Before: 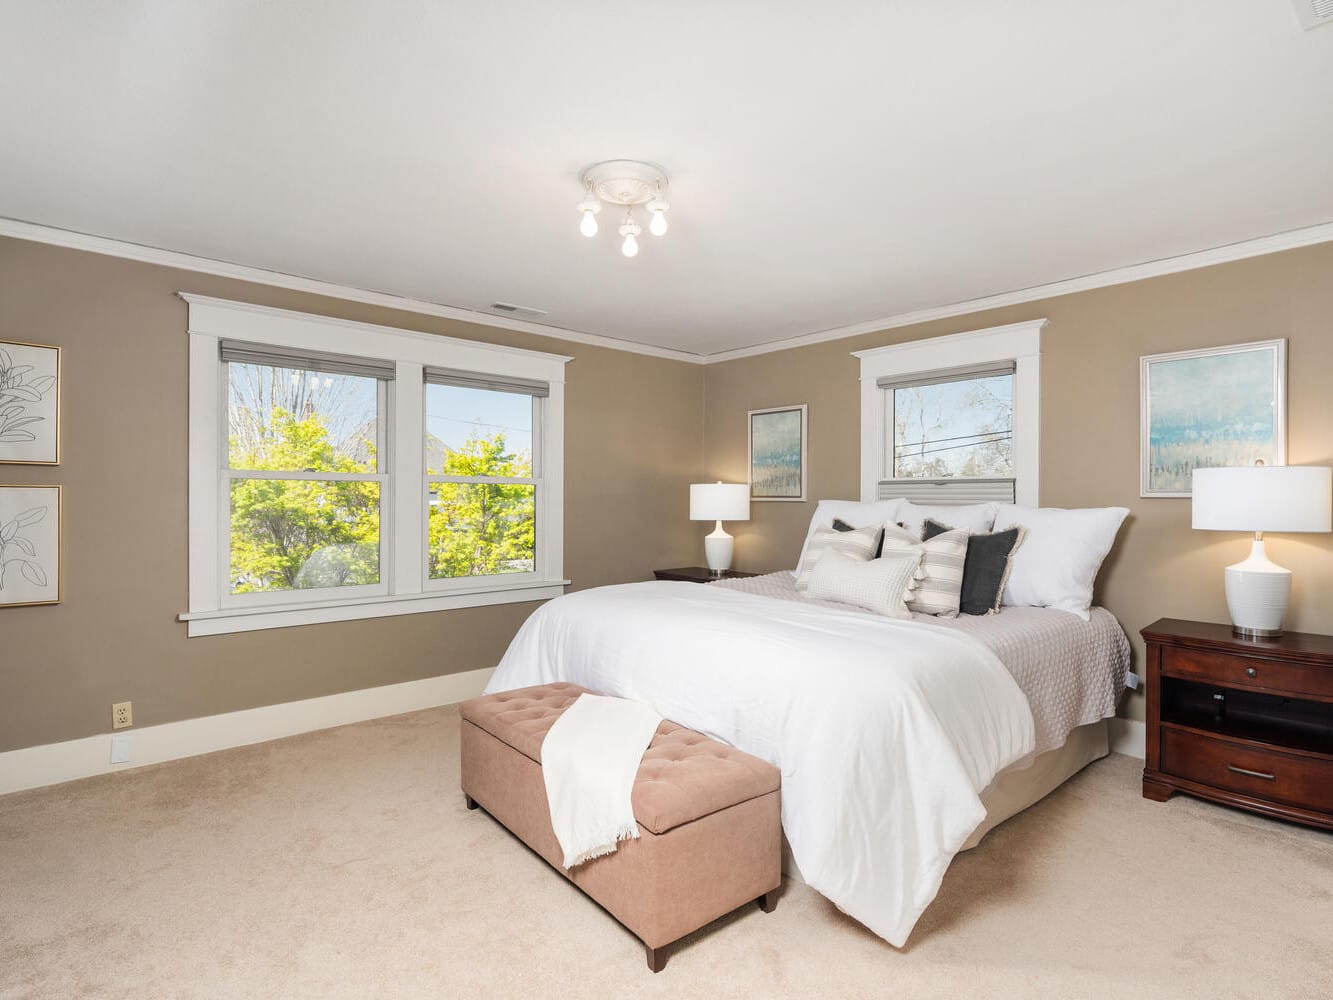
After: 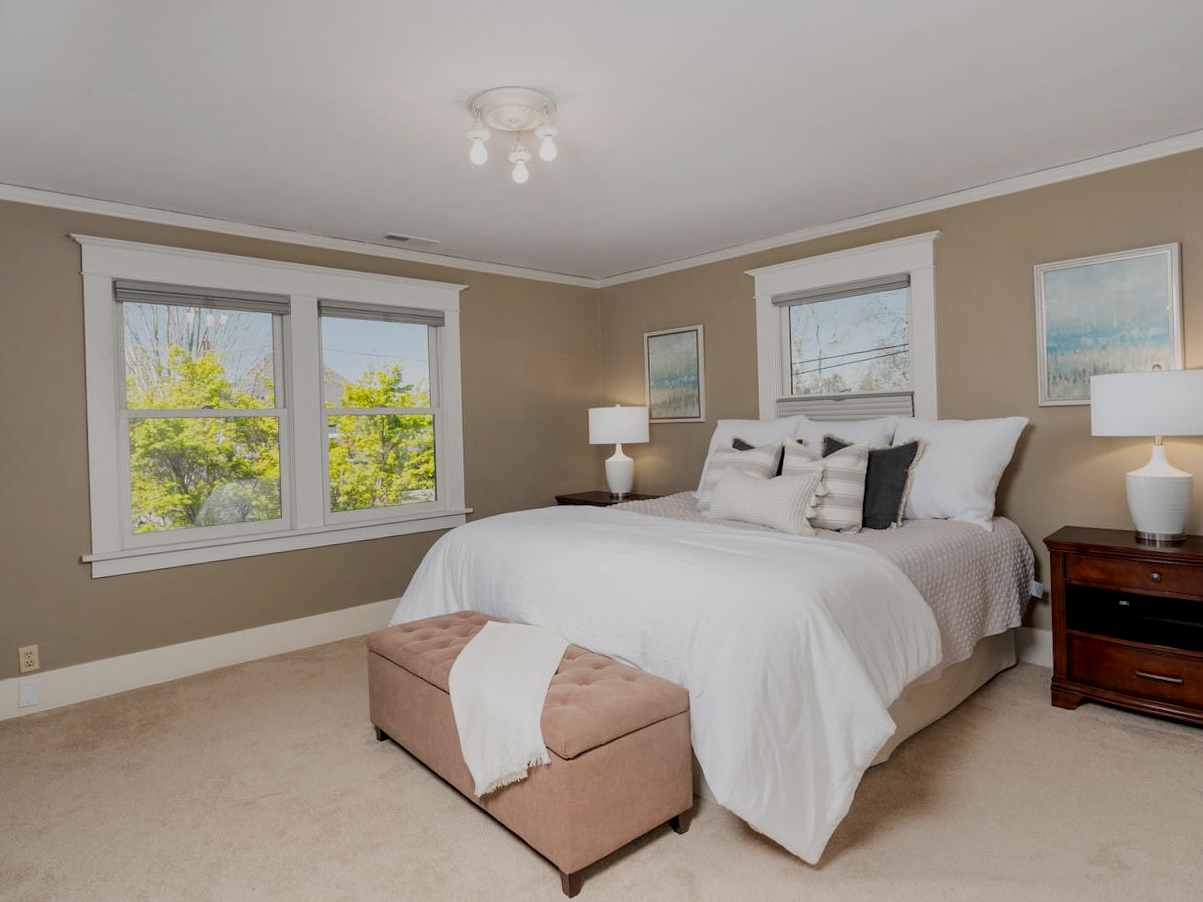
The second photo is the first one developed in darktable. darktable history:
exposure: black level correction 0.009, exposure -0.637 EV, compensate highlight preservation false
crop and rotate: angle 1.96°, left 5.673%, top 5.673%
